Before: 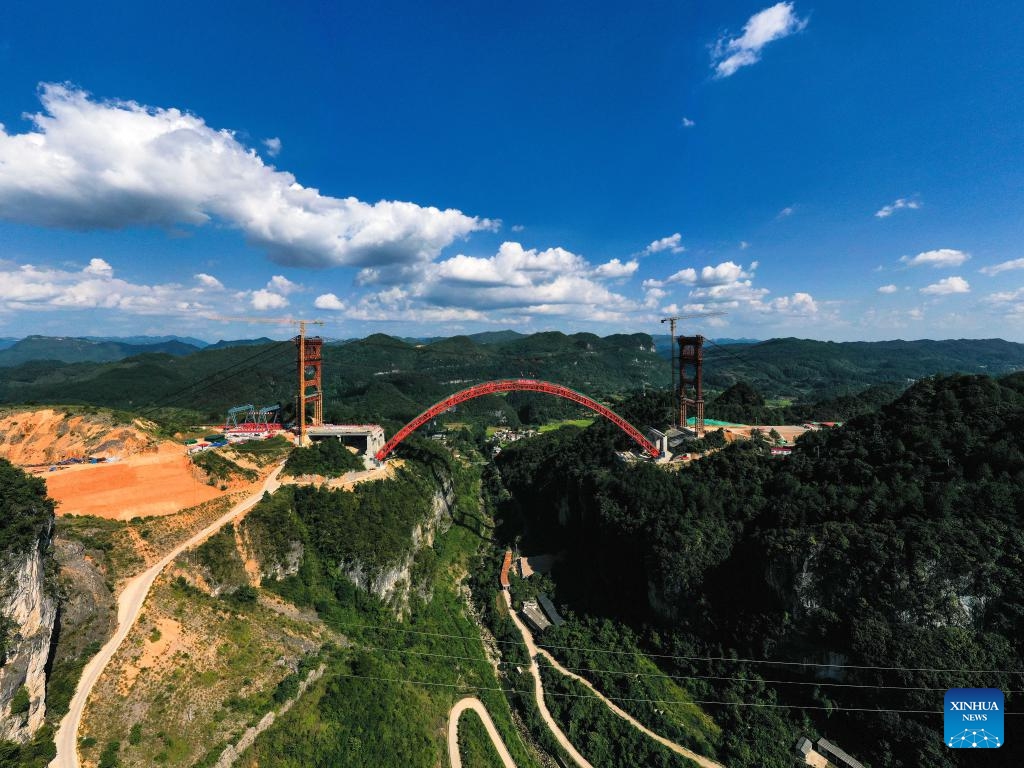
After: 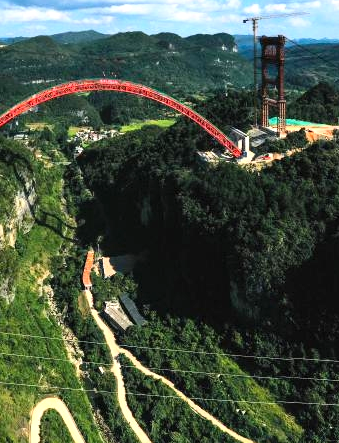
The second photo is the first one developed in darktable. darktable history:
exposure: exposure 0.4 EV, compensate highlight preservation false
crop: left 40.878%, top 39.176%, right 25.993%, bottom 3.081%
shadows and highlights: shadows -12.5, white point adjustment 4, highlights 28.33
contrast brightness saturation: contrast 0.2, brightness 0.16, saturation 0.22
